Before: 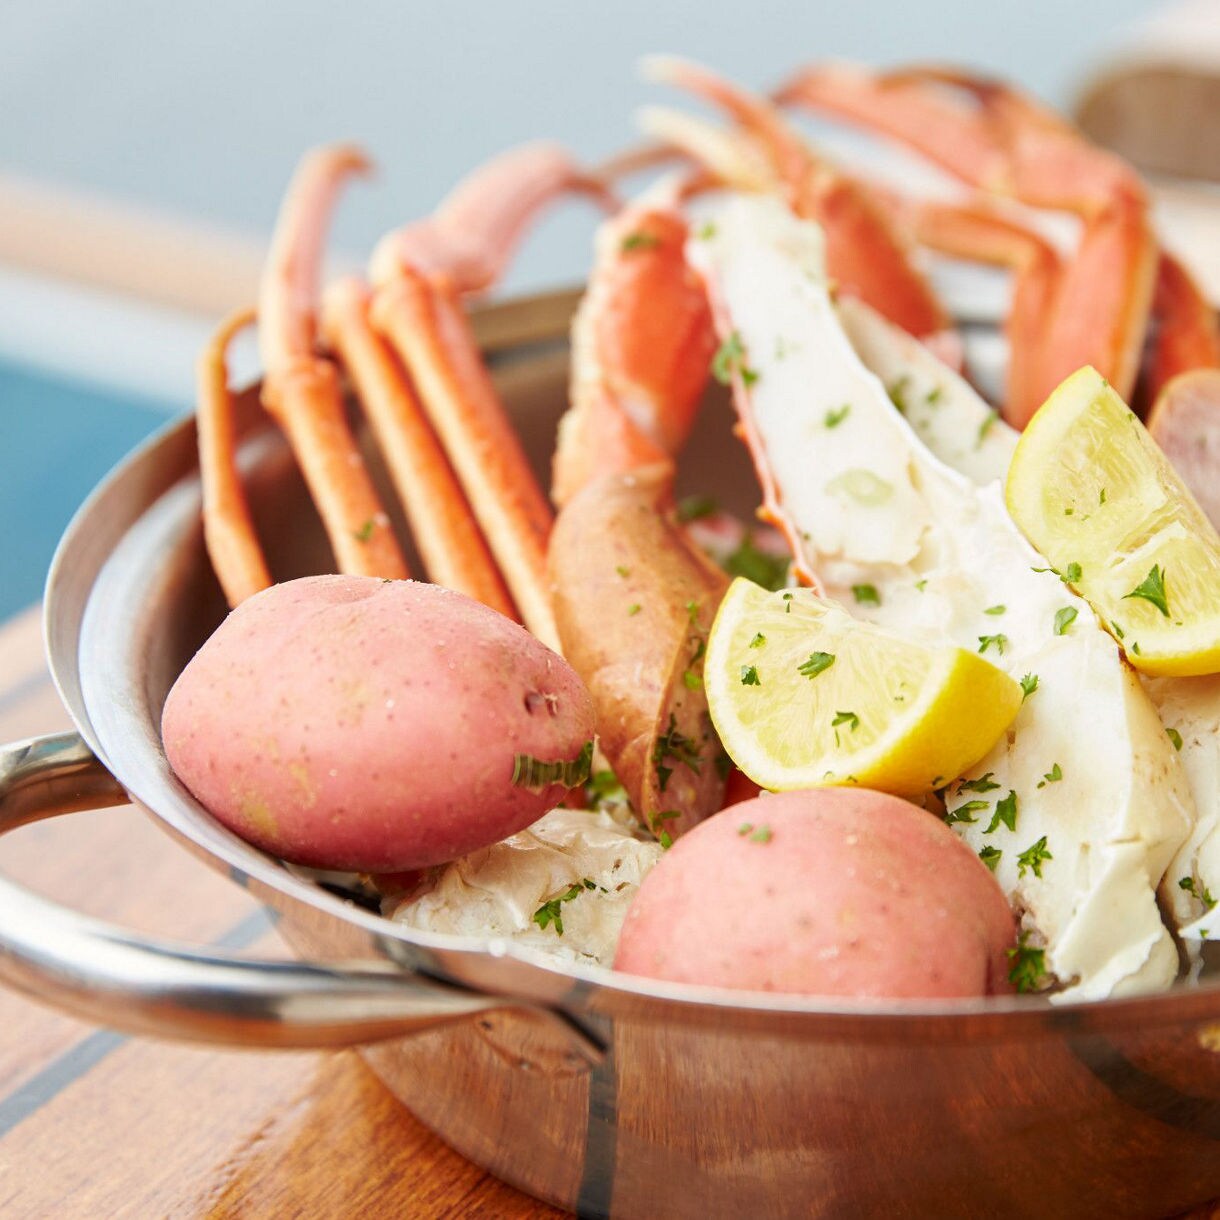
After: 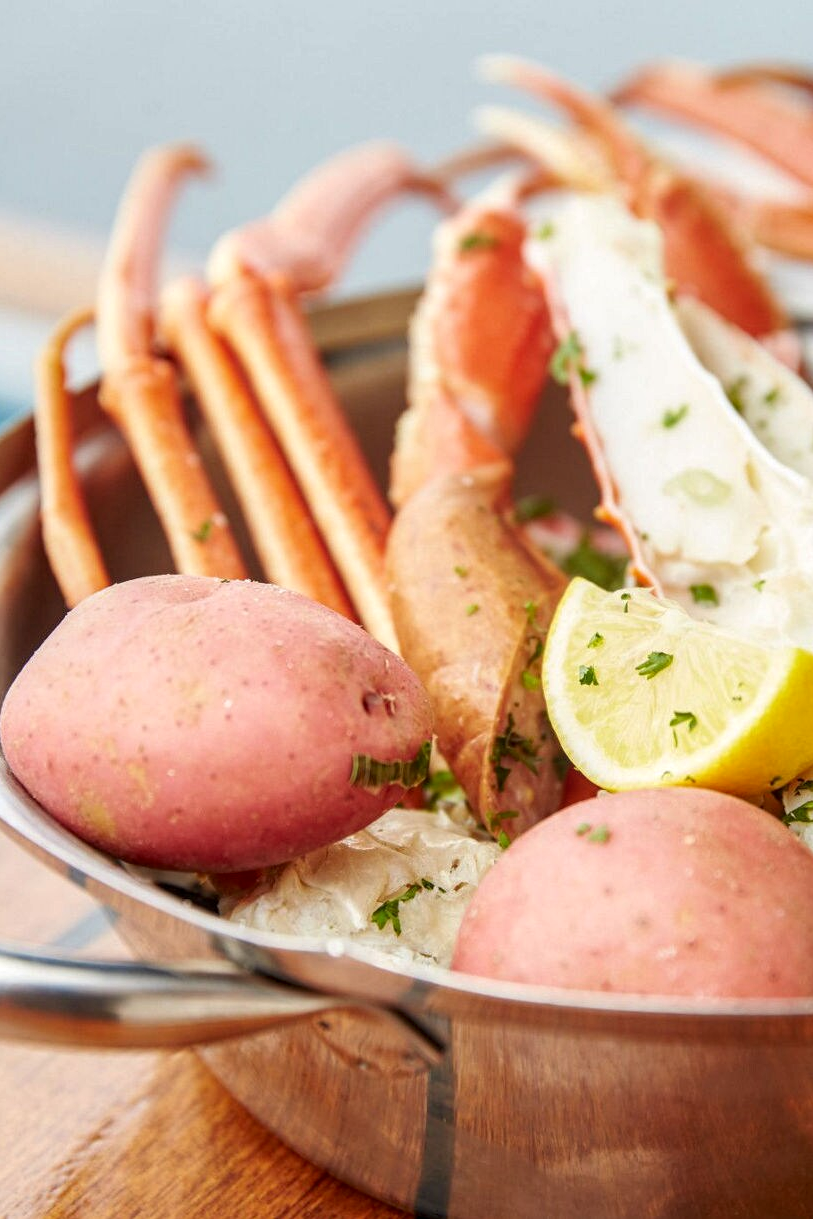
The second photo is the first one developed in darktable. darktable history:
crop and rotate: left 13.342%, right 19.991%
local contrast: on, module defaults
